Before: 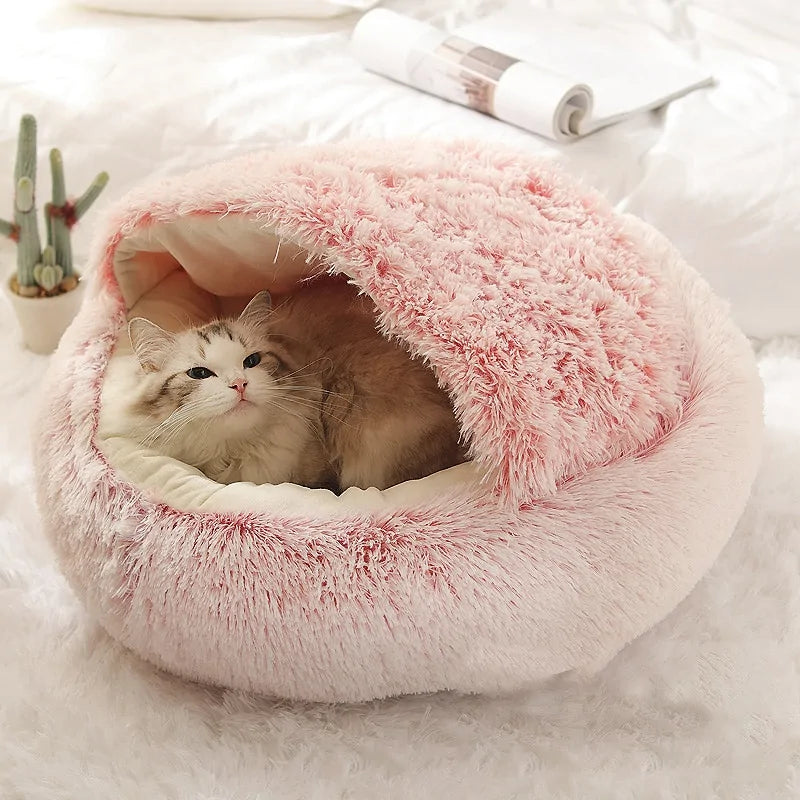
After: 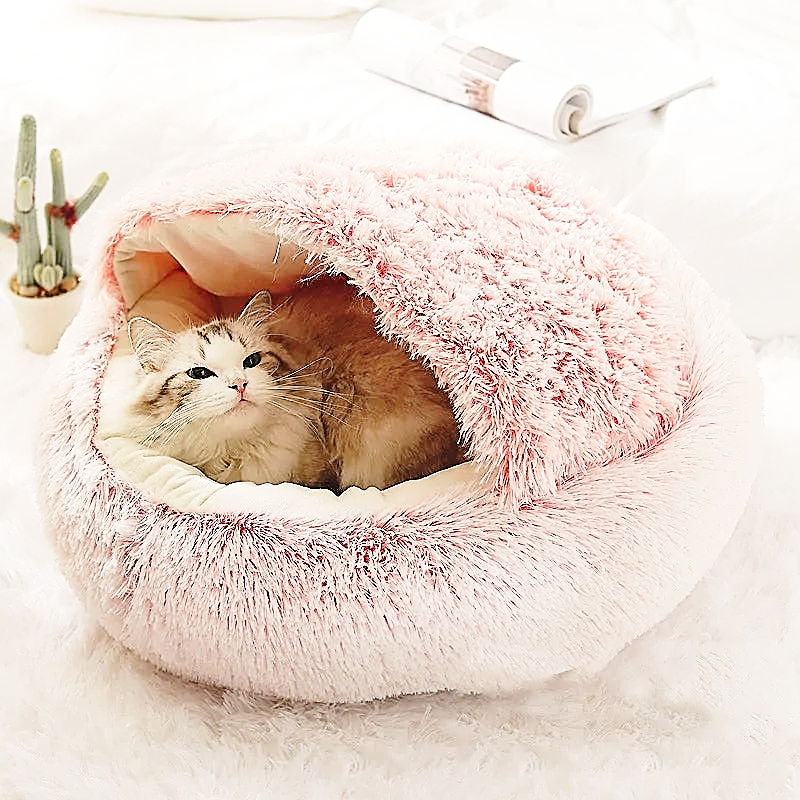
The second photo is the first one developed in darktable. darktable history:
base curve: curves: ch0 [(0, 0) (0.028, 0.03) (0.121, 0.232) (0.46, 0.748) (0.859, 0.968) (1, 1)], preserve colors none
sharpen: radius 1.685, amount 1.294
